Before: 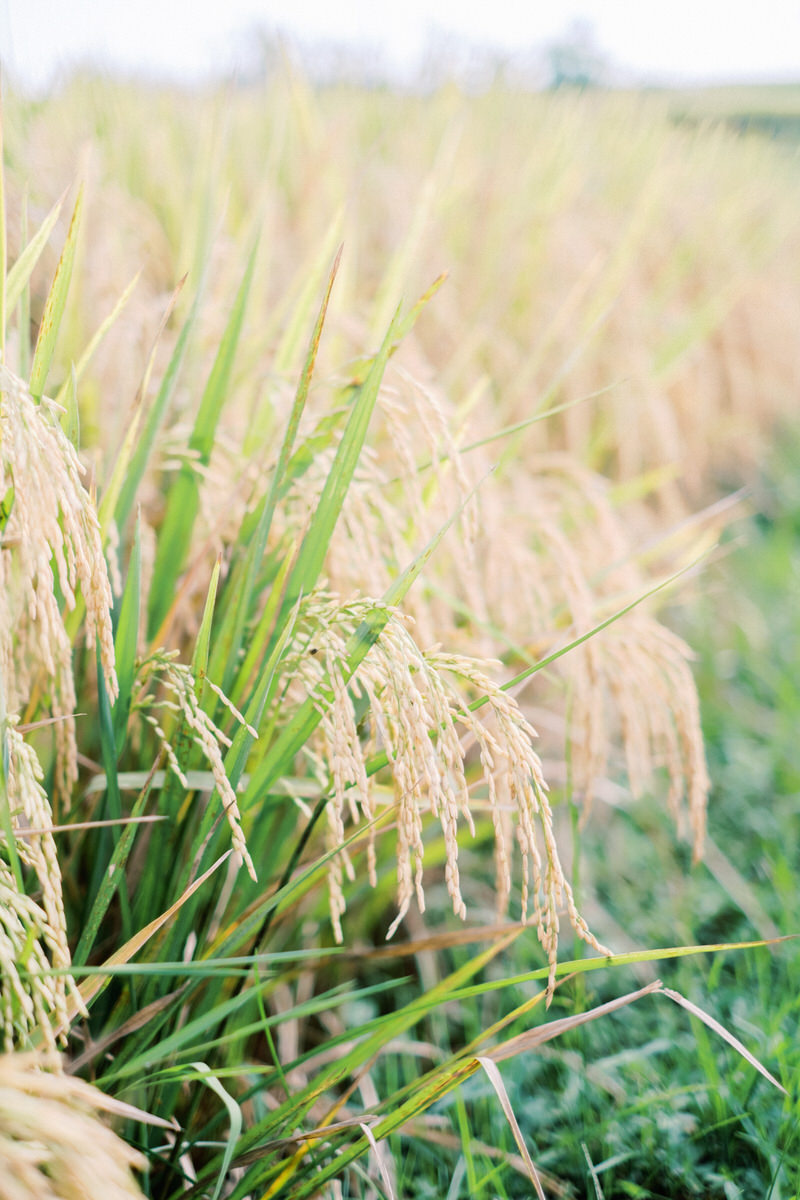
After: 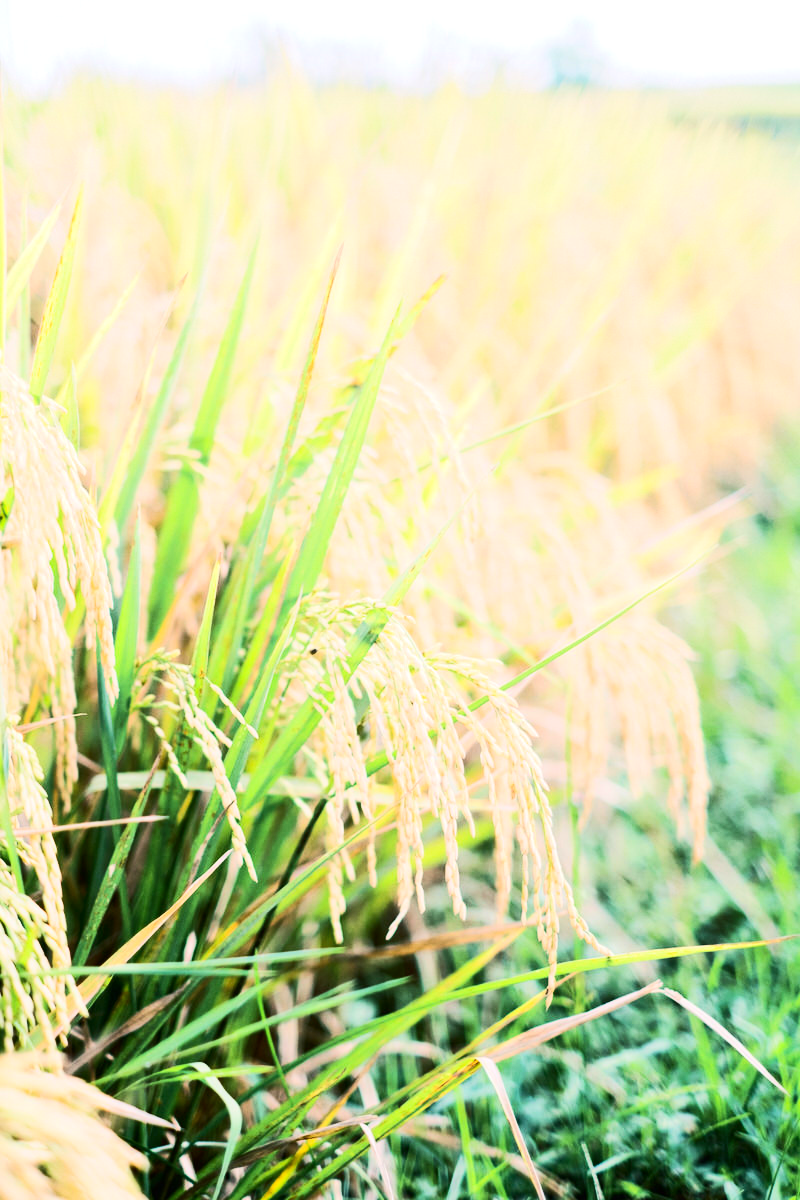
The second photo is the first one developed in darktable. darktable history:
tone equalizer: -8 EV 0.029 EV, -7 EV -0.028 EV, -6 EV 0.021 EV, -5 EV 0.035 EV, -4 EV 0.311 EV, -3 EV 0.678 EV, -2 EV 0.589 EV, -1 EV 0.169 EV, +0 EV 0.035 EV, edges refinement/feathering 500, mask exposure compensation -1.57 EV, preserve details no
contrast brightness saturation: contrast 0.153, brightness -0.005, saturation 0.102
